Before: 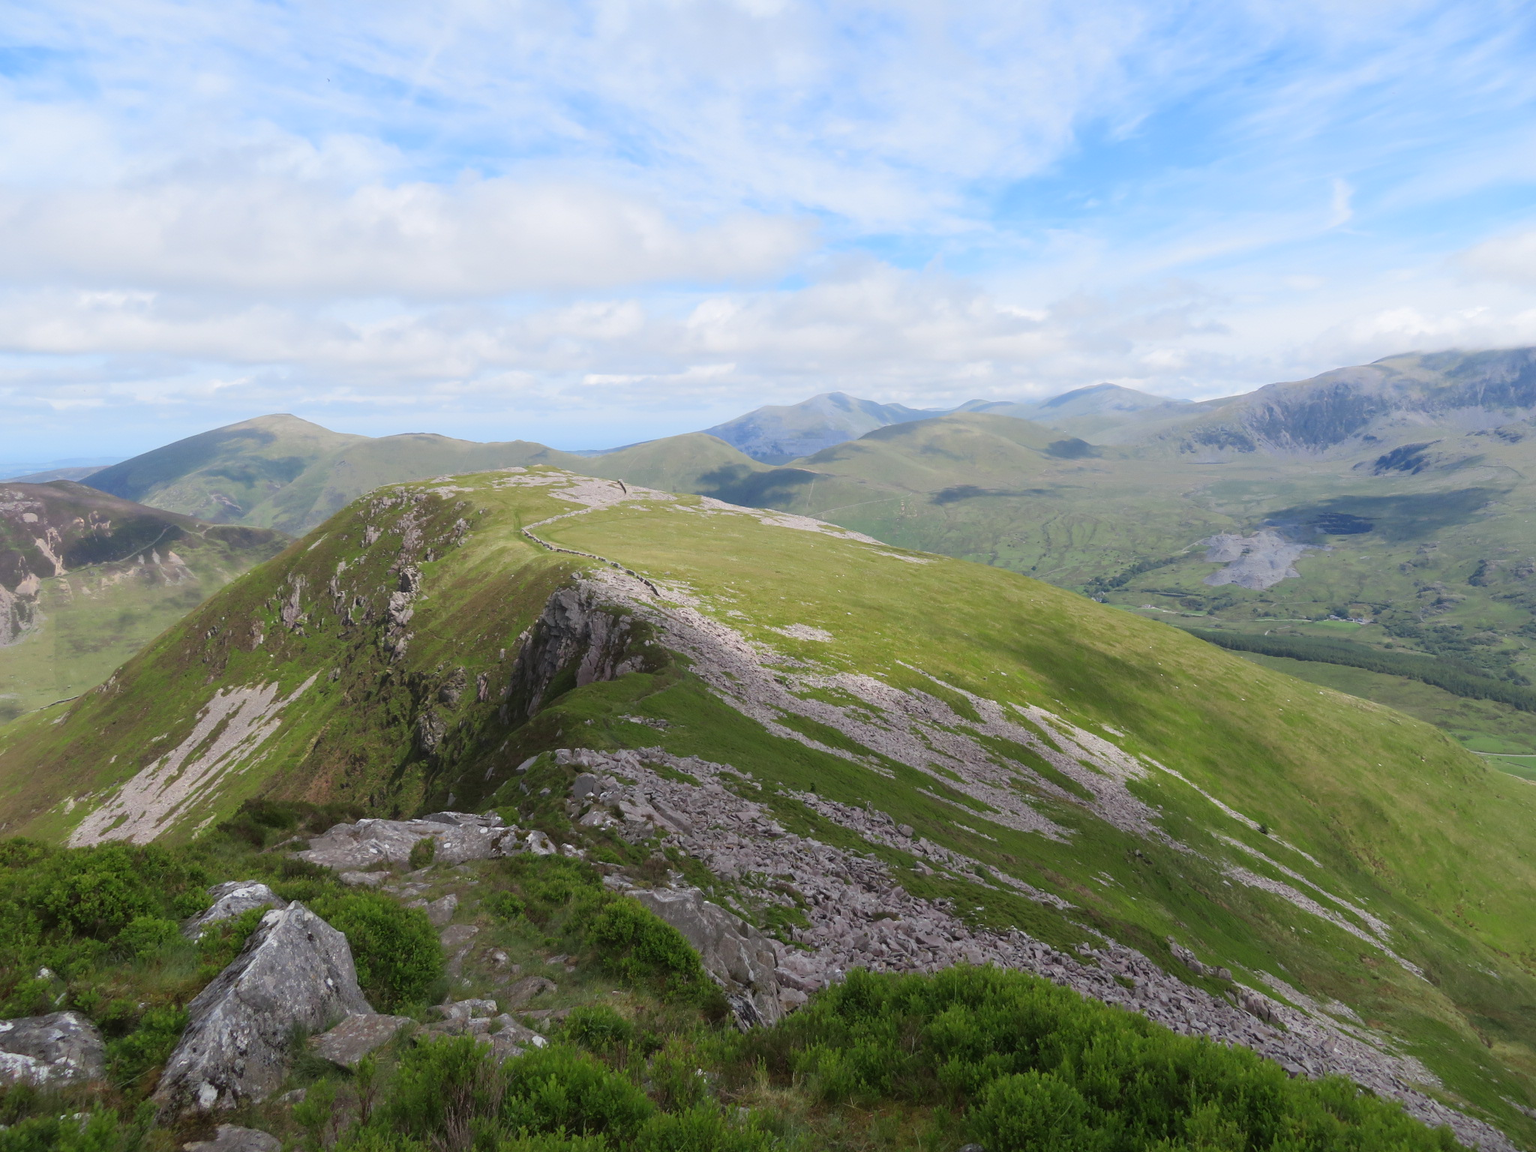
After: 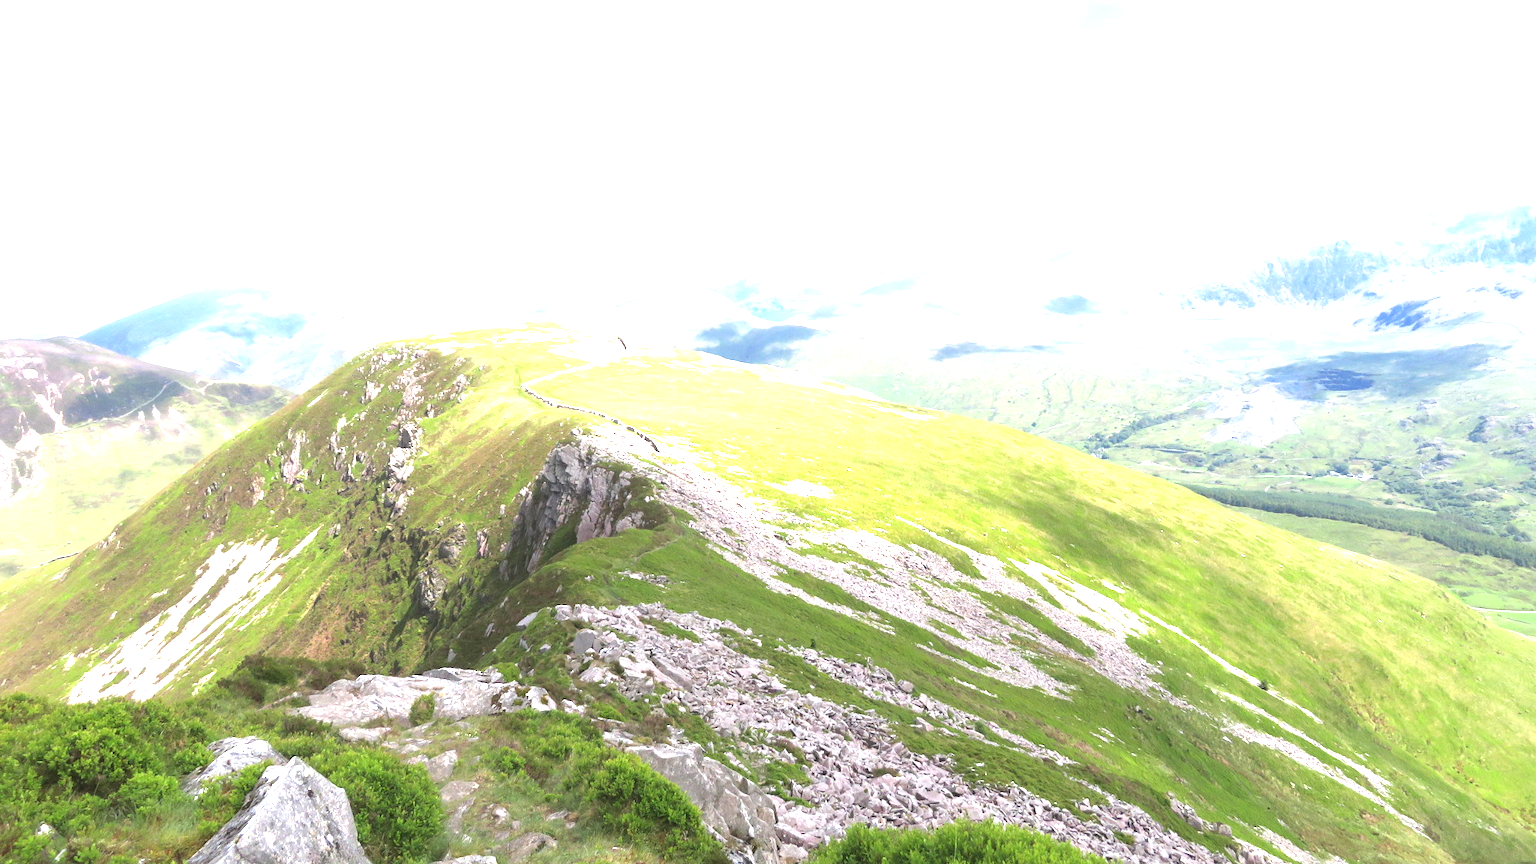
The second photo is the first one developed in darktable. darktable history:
exposure: exposure 2.04 EV, compensate highlight preservation false
crop and rotate: top 12.5%, bottom 12.5%
